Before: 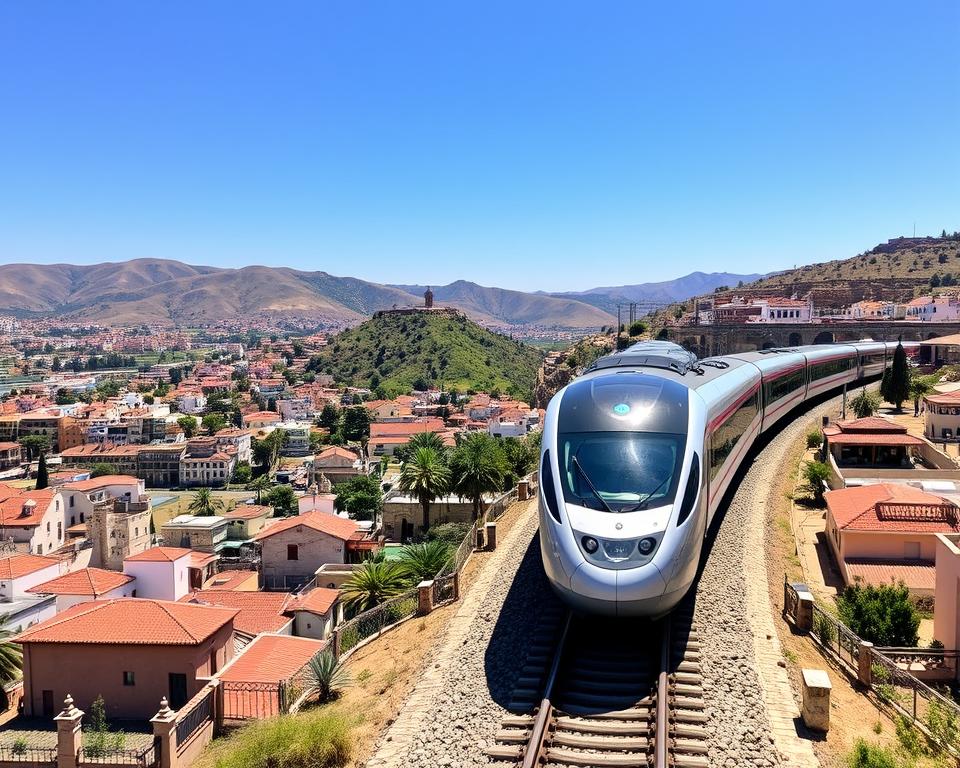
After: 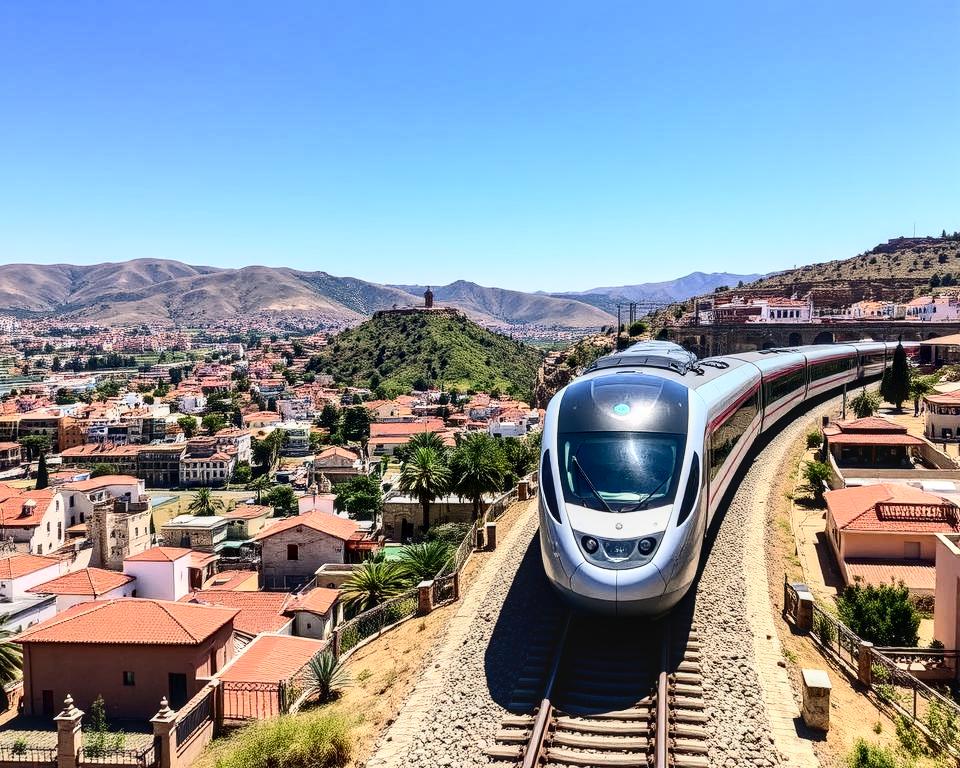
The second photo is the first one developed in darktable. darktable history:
levels: mode automatic, levels [0.073, 0.497, 0.972]
local contrast: on, module defaults
contrast brightness saturation: contrast 0.292
